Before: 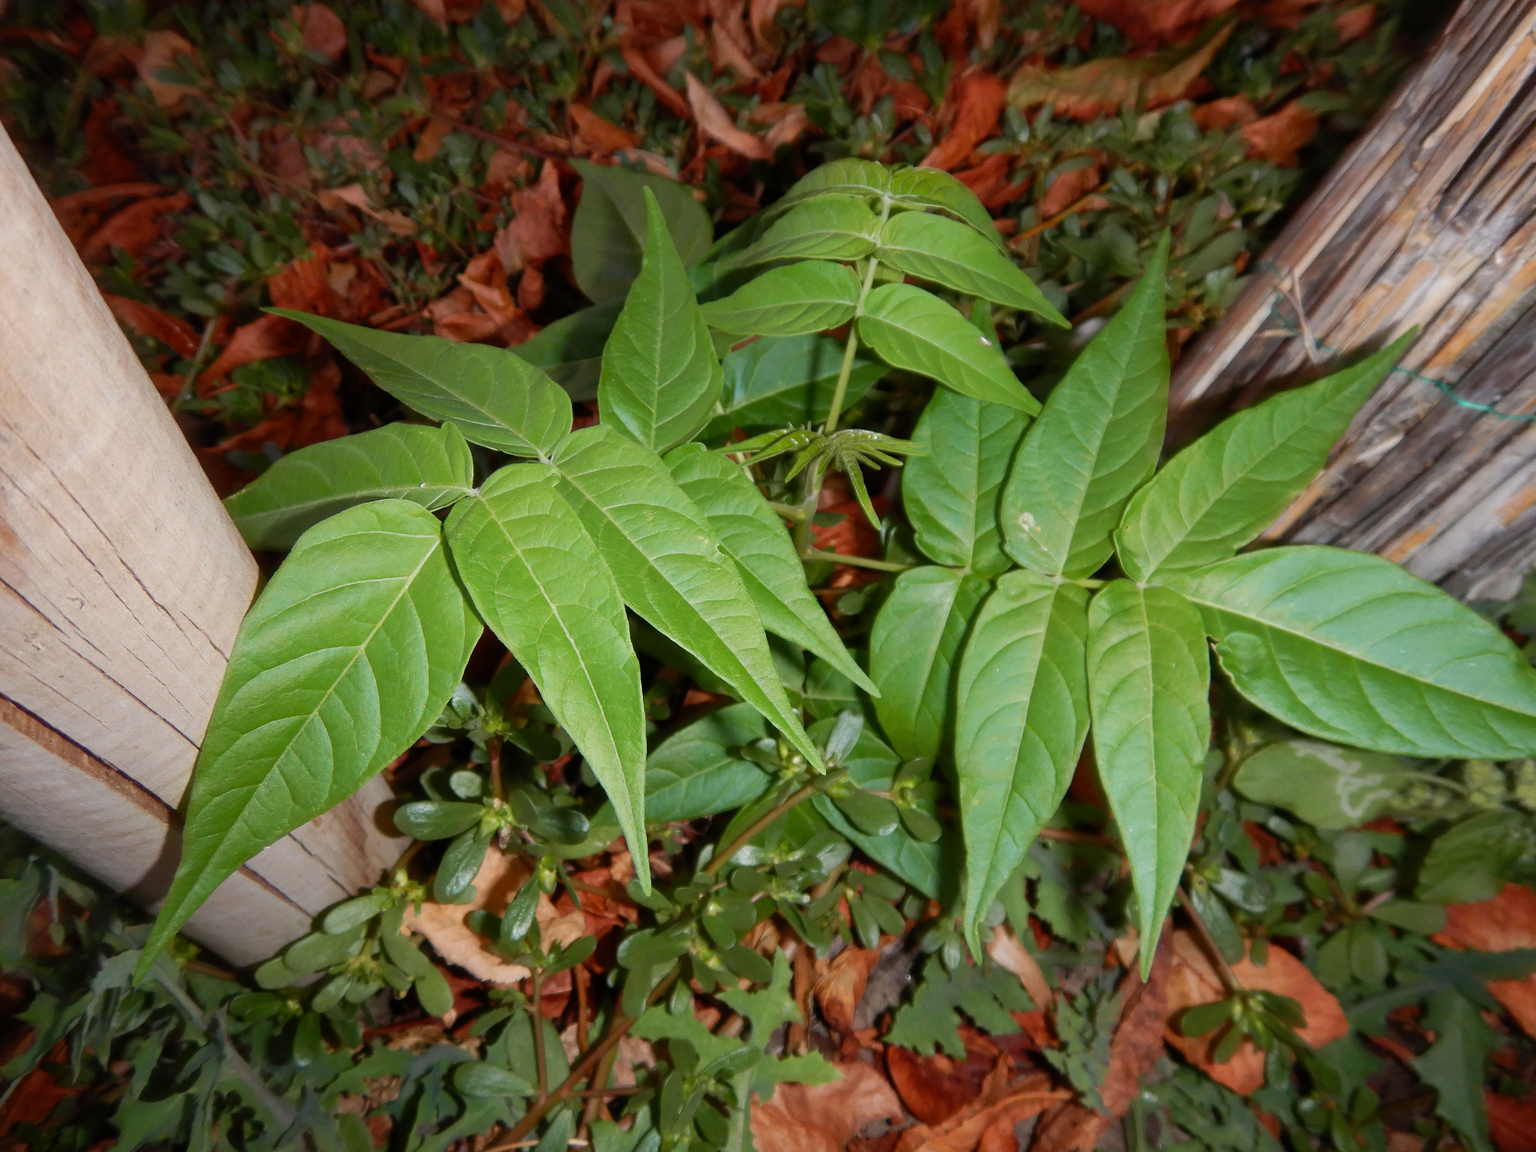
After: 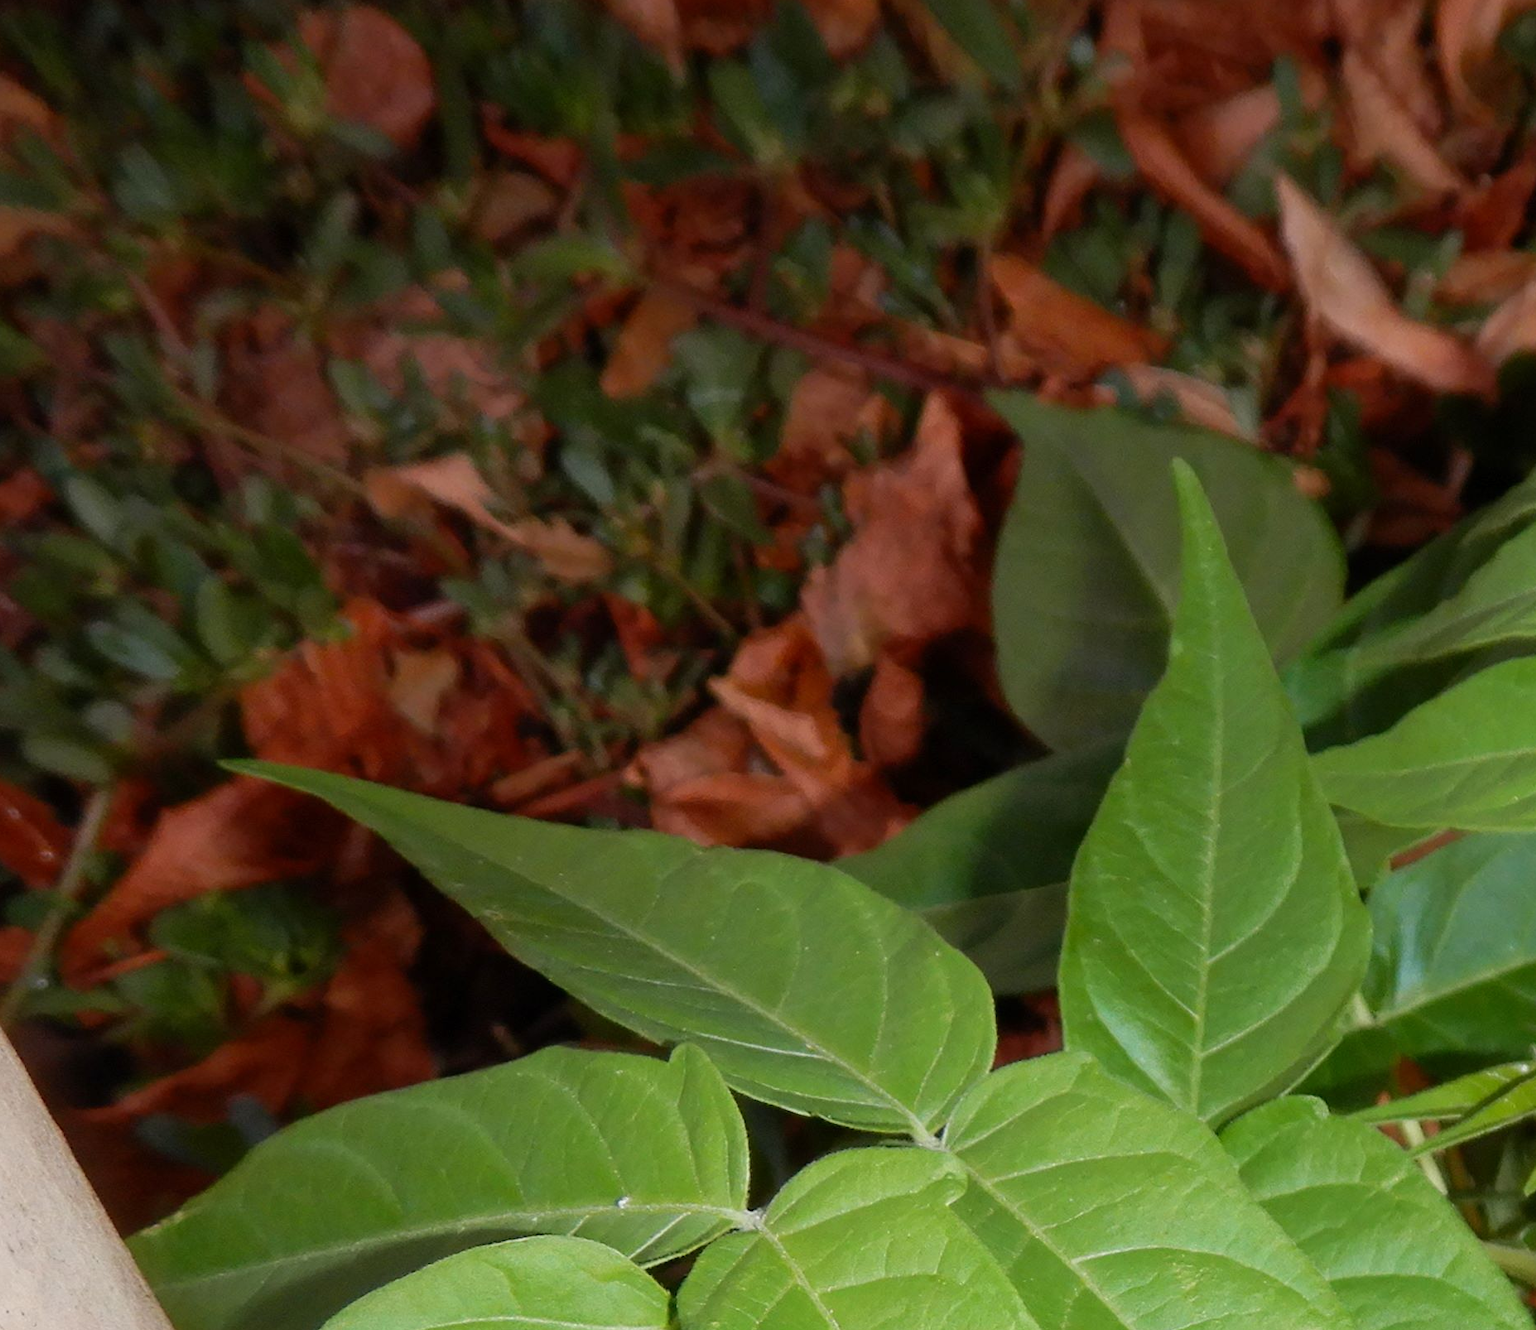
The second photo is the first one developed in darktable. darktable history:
crop and rotate: left 11.19%, top 0.12%, right 48.533%, bottom 53.356%
